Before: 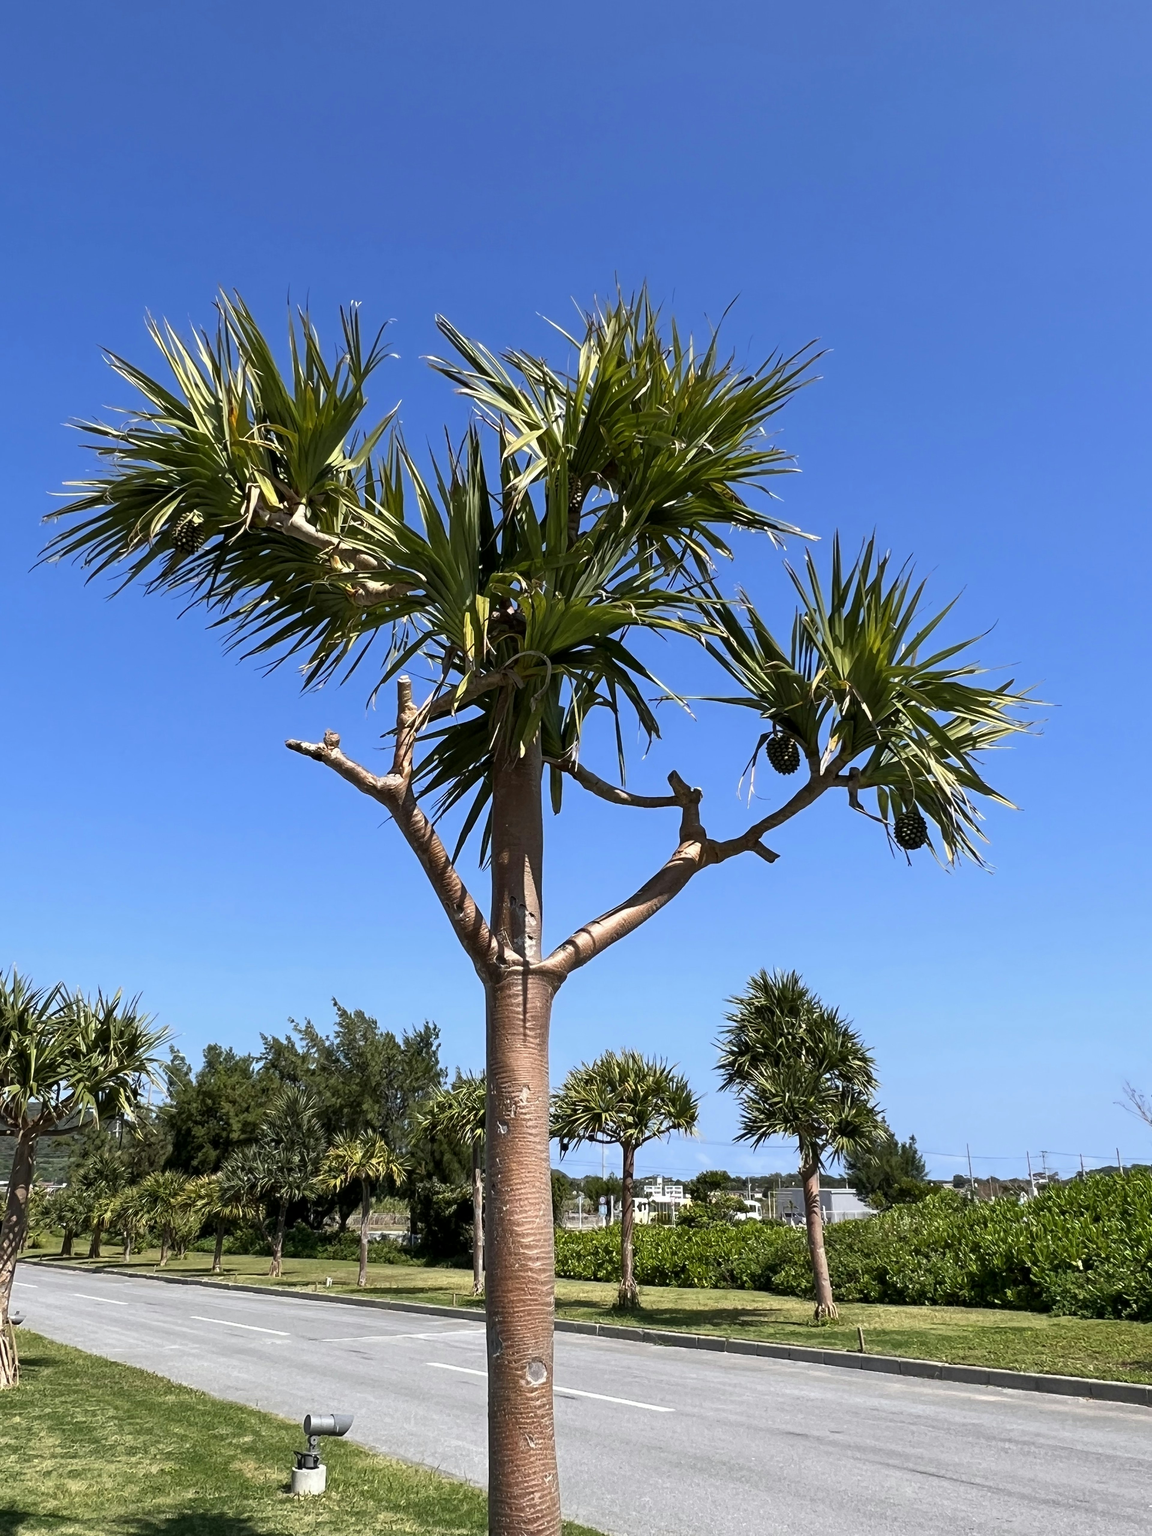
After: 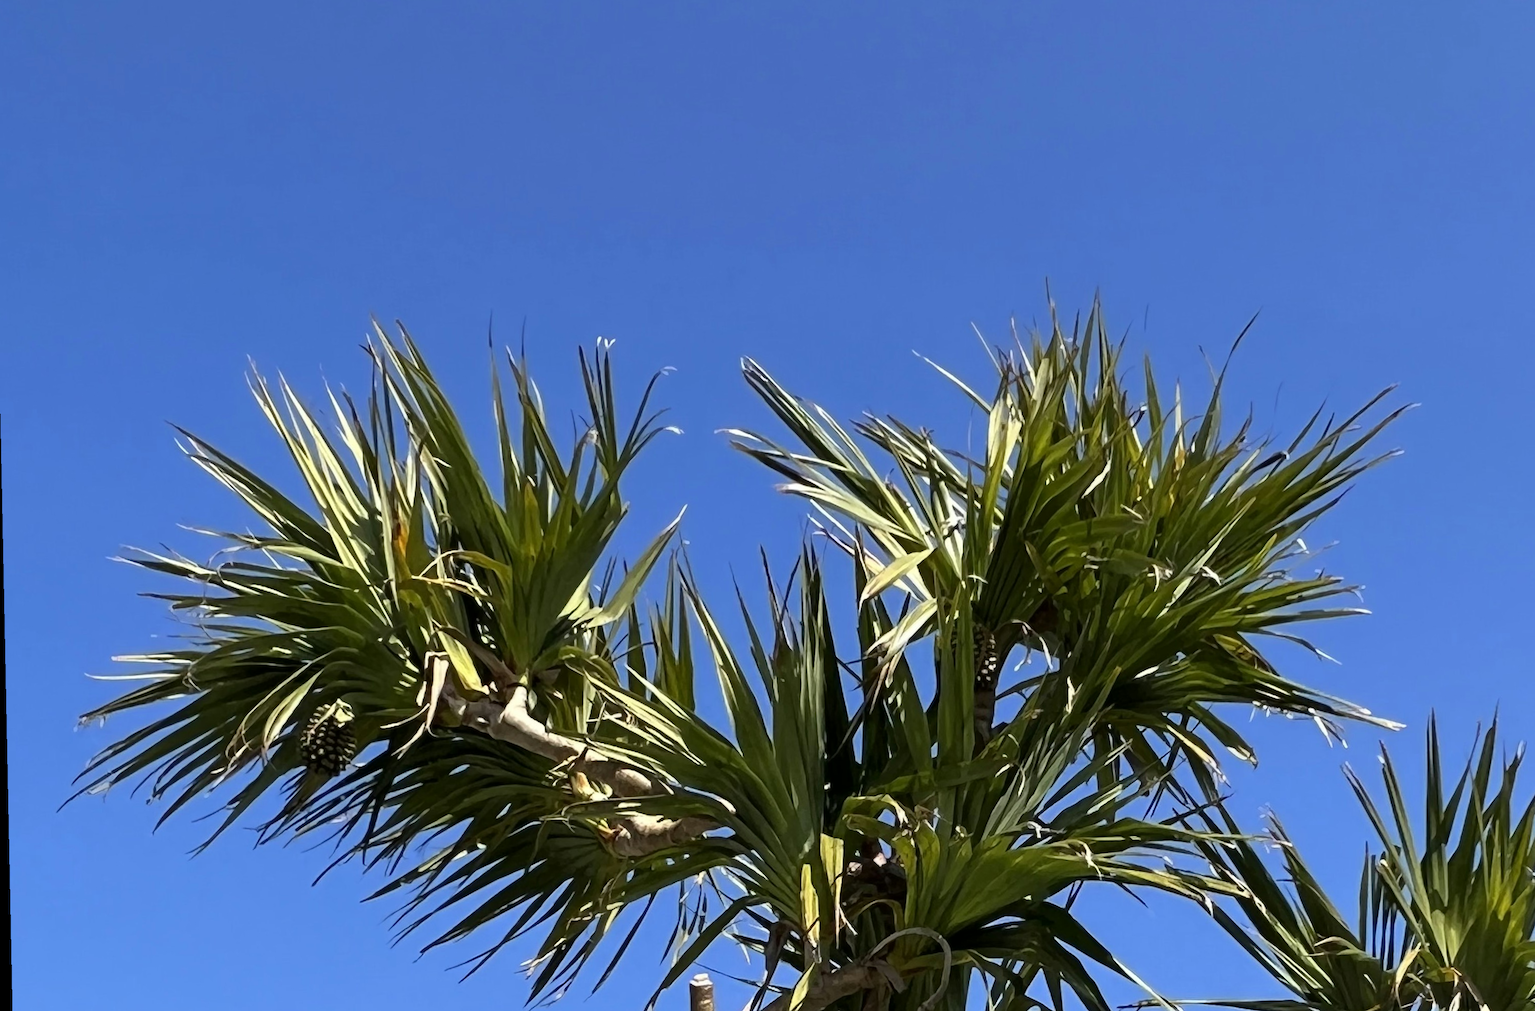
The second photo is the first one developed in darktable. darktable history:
crop: left 0.579%, top 7.627%, right 23.167%, bottom 54.275%
rotate and perspective: rotation -1.17°, automatic cropping off
